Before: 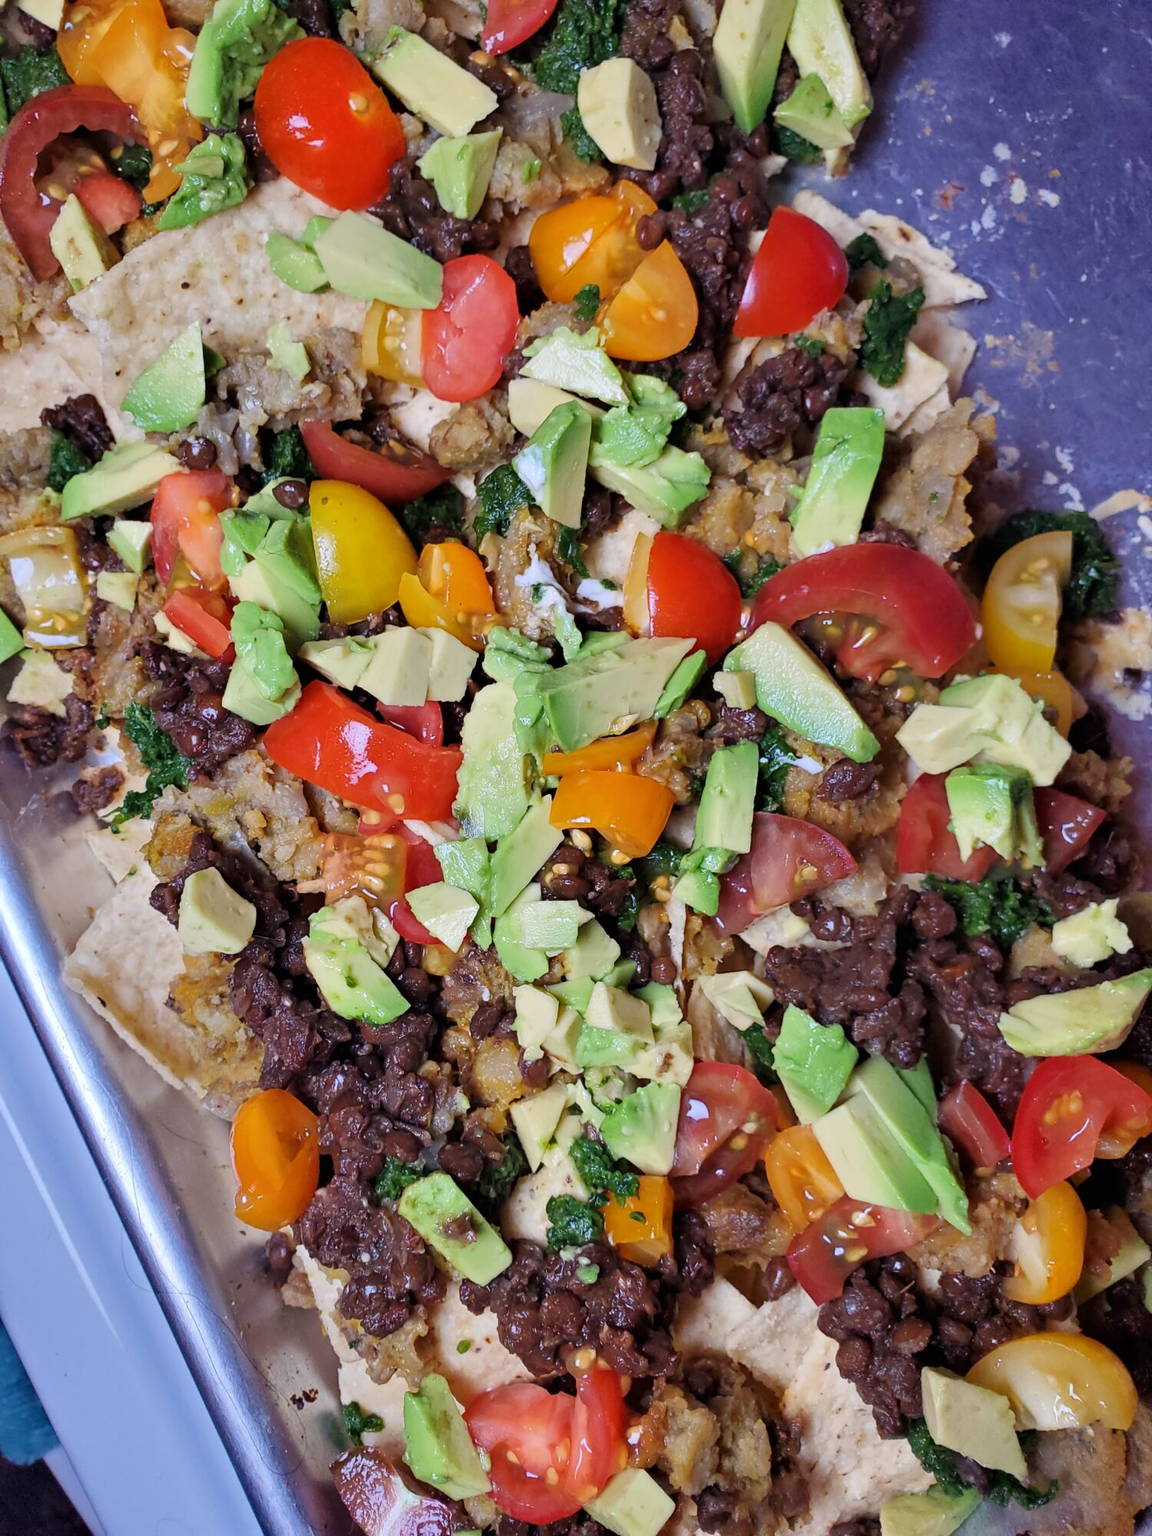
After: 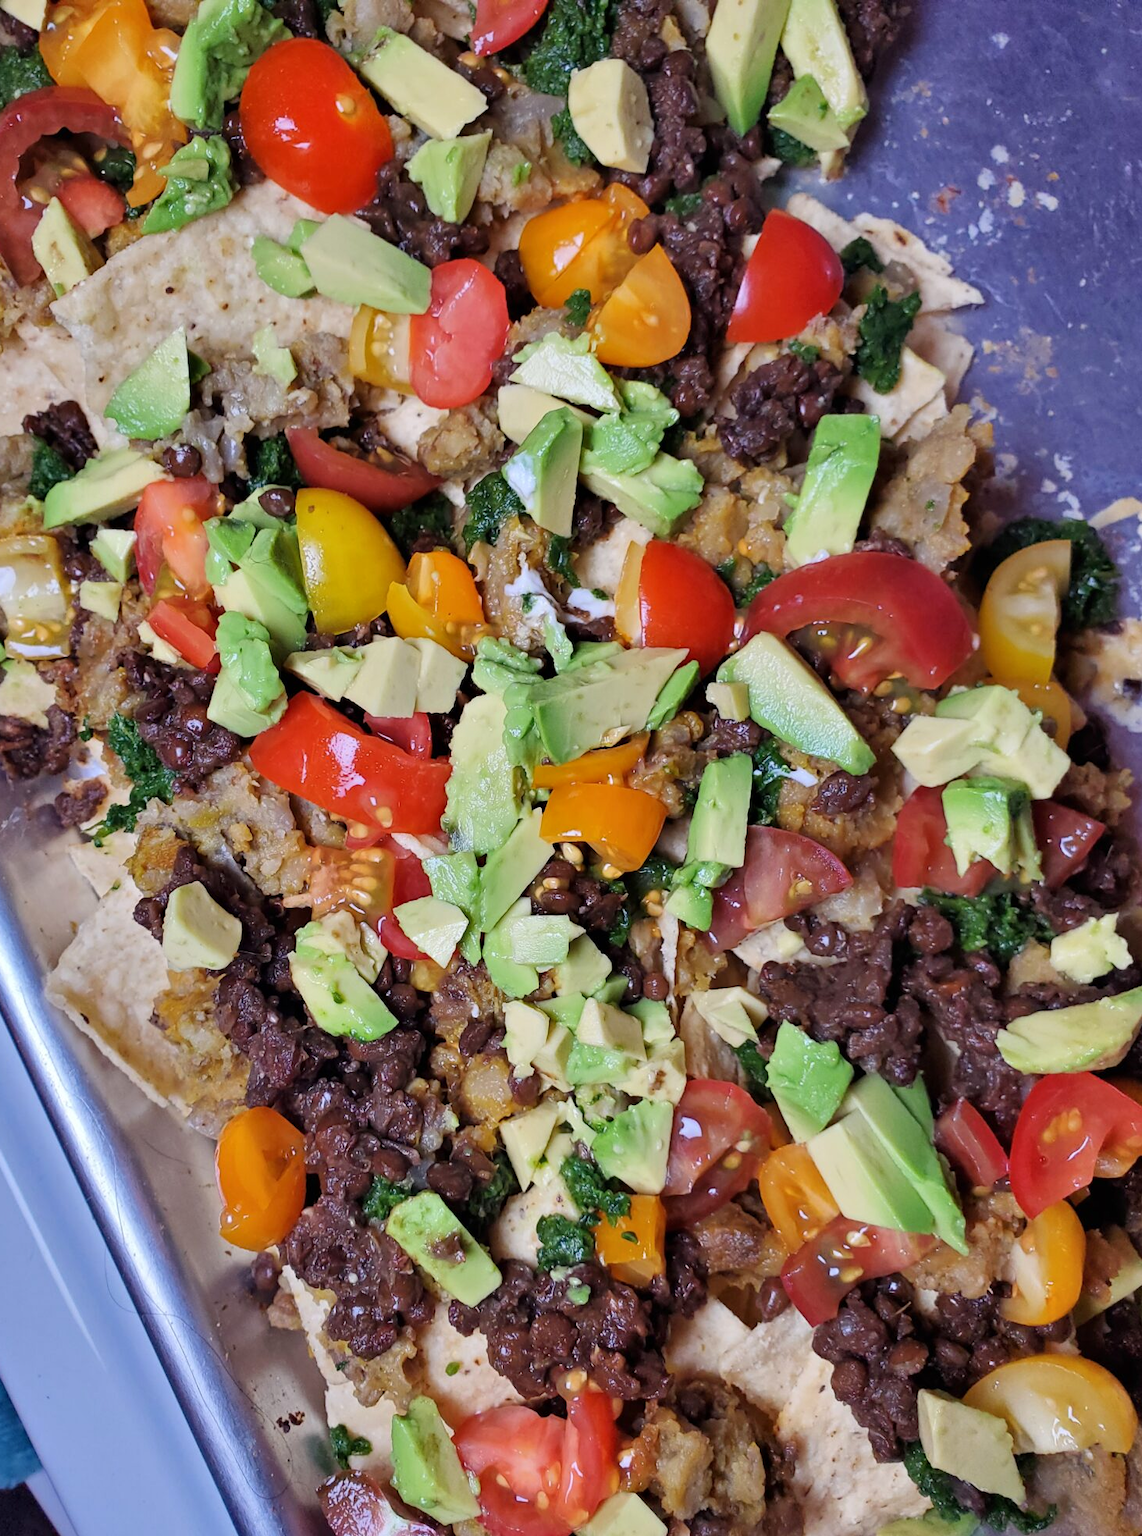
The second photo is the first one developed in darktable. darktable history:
crop and rotate: left 1.73%, right 0.606%, bottom 1.565%
shadows and highlights: soften with gaussian
